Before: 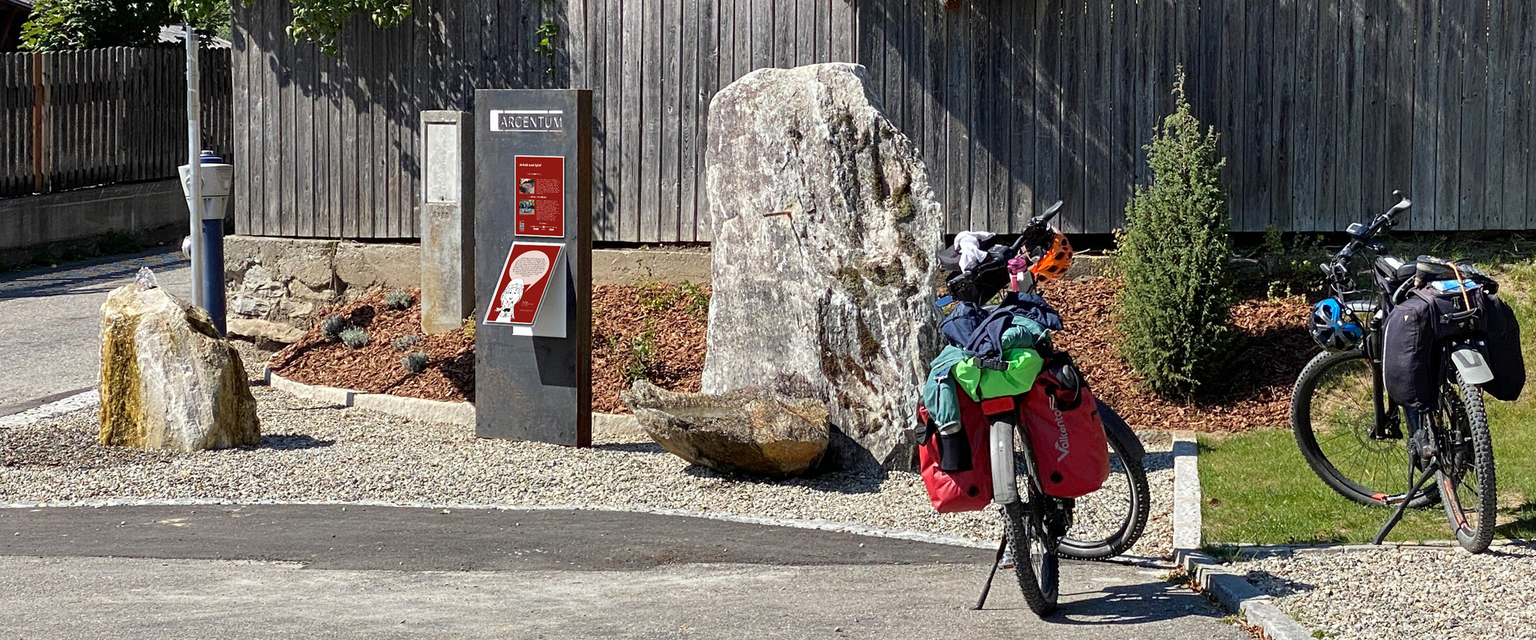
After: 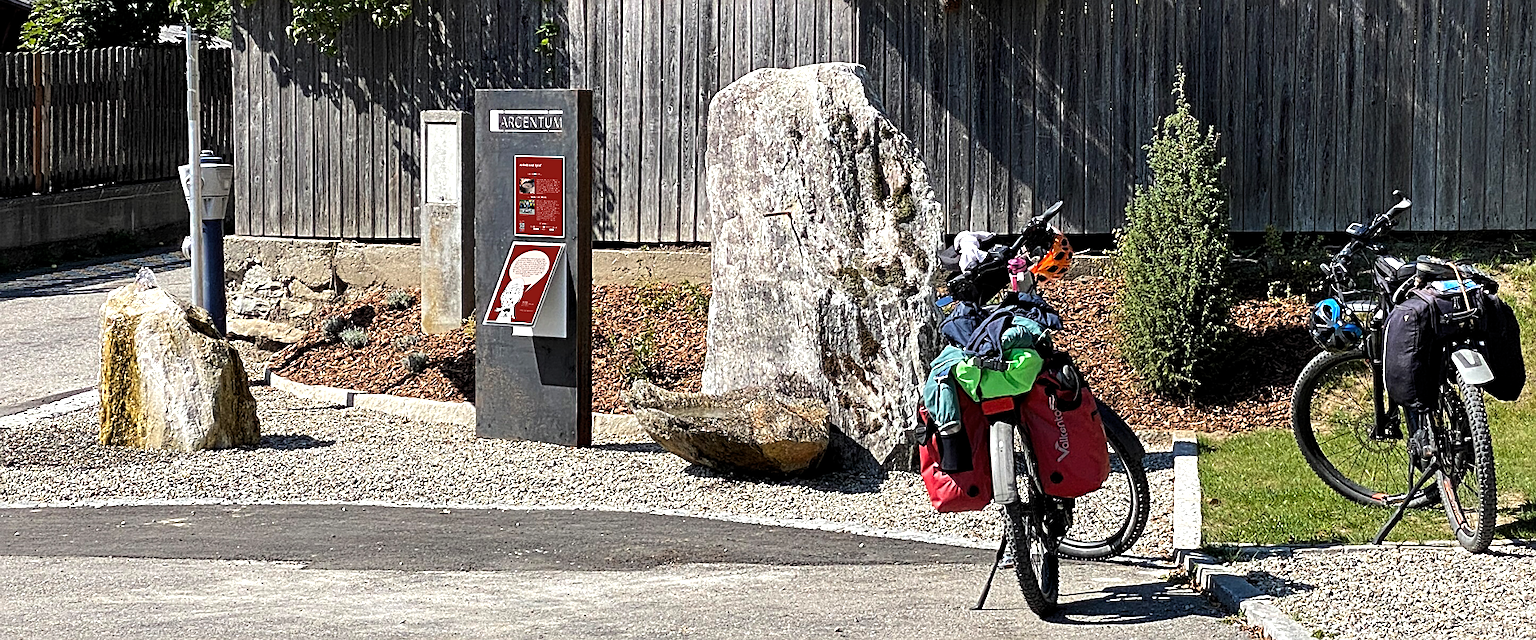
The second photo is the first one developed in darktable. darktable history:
levels: levels [0.016, 0.492, 0.969]
tone equalizer: -8 EV -0.417 EV, -7 EV -0.389 EV, -6 EV -0.333 EV, -5 EV -0.222 EV, -3 EV 0.222 EV, -2 EV 0.333 EV, -1 EV 0.389 EV, +0 EV 0.417 EV, edges refinement/feathering 500, mask exposure compensation -1.57 EV, preserve details no
sharpen: on, module defaults
